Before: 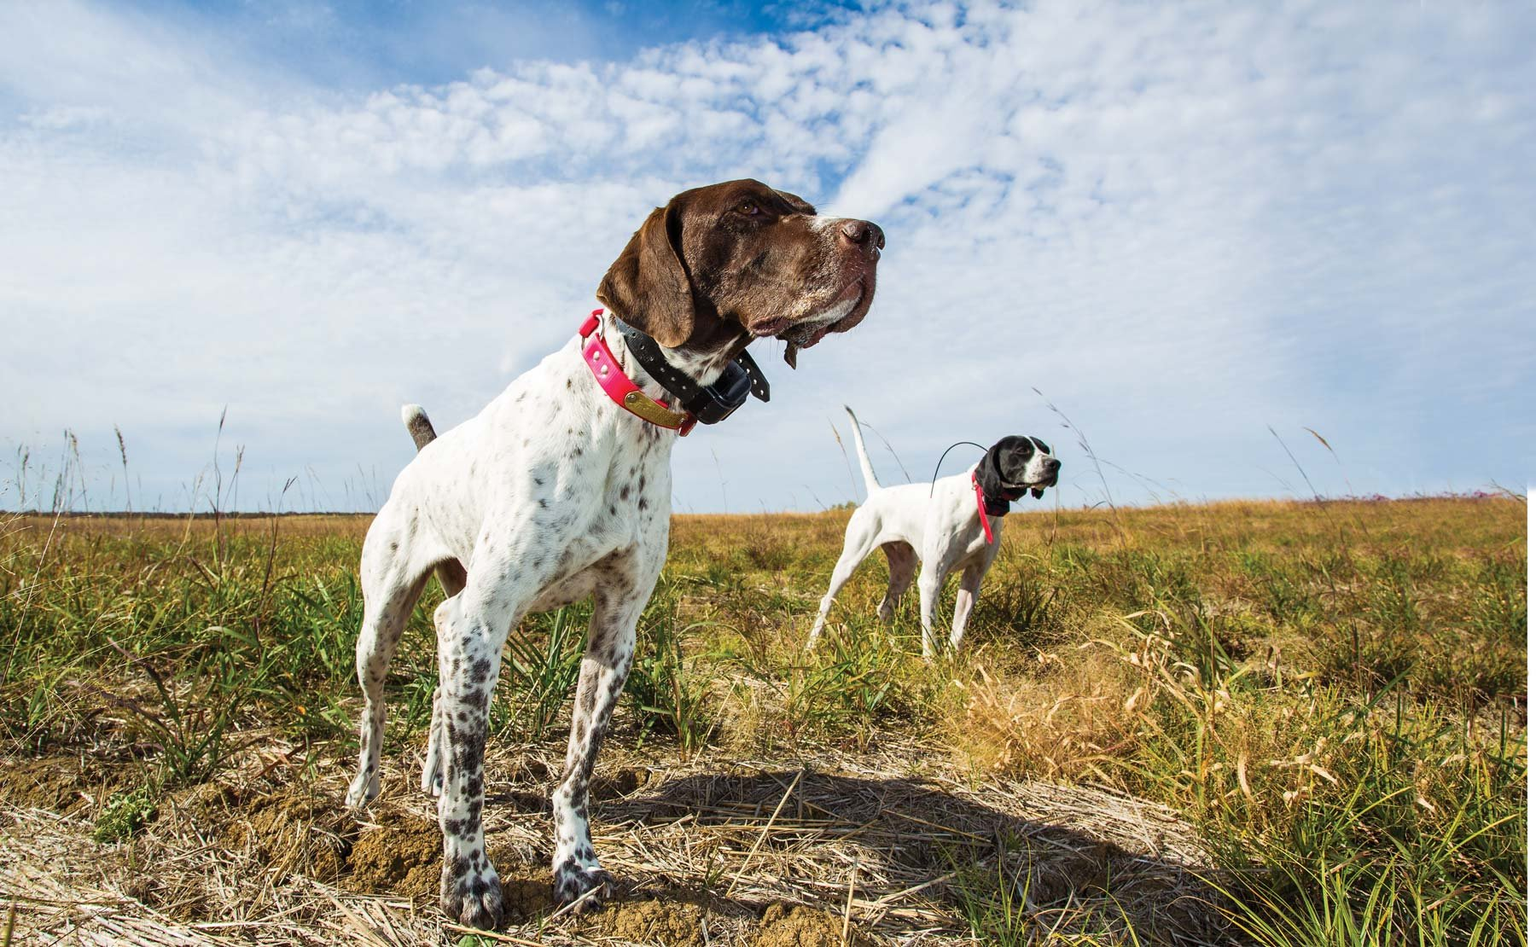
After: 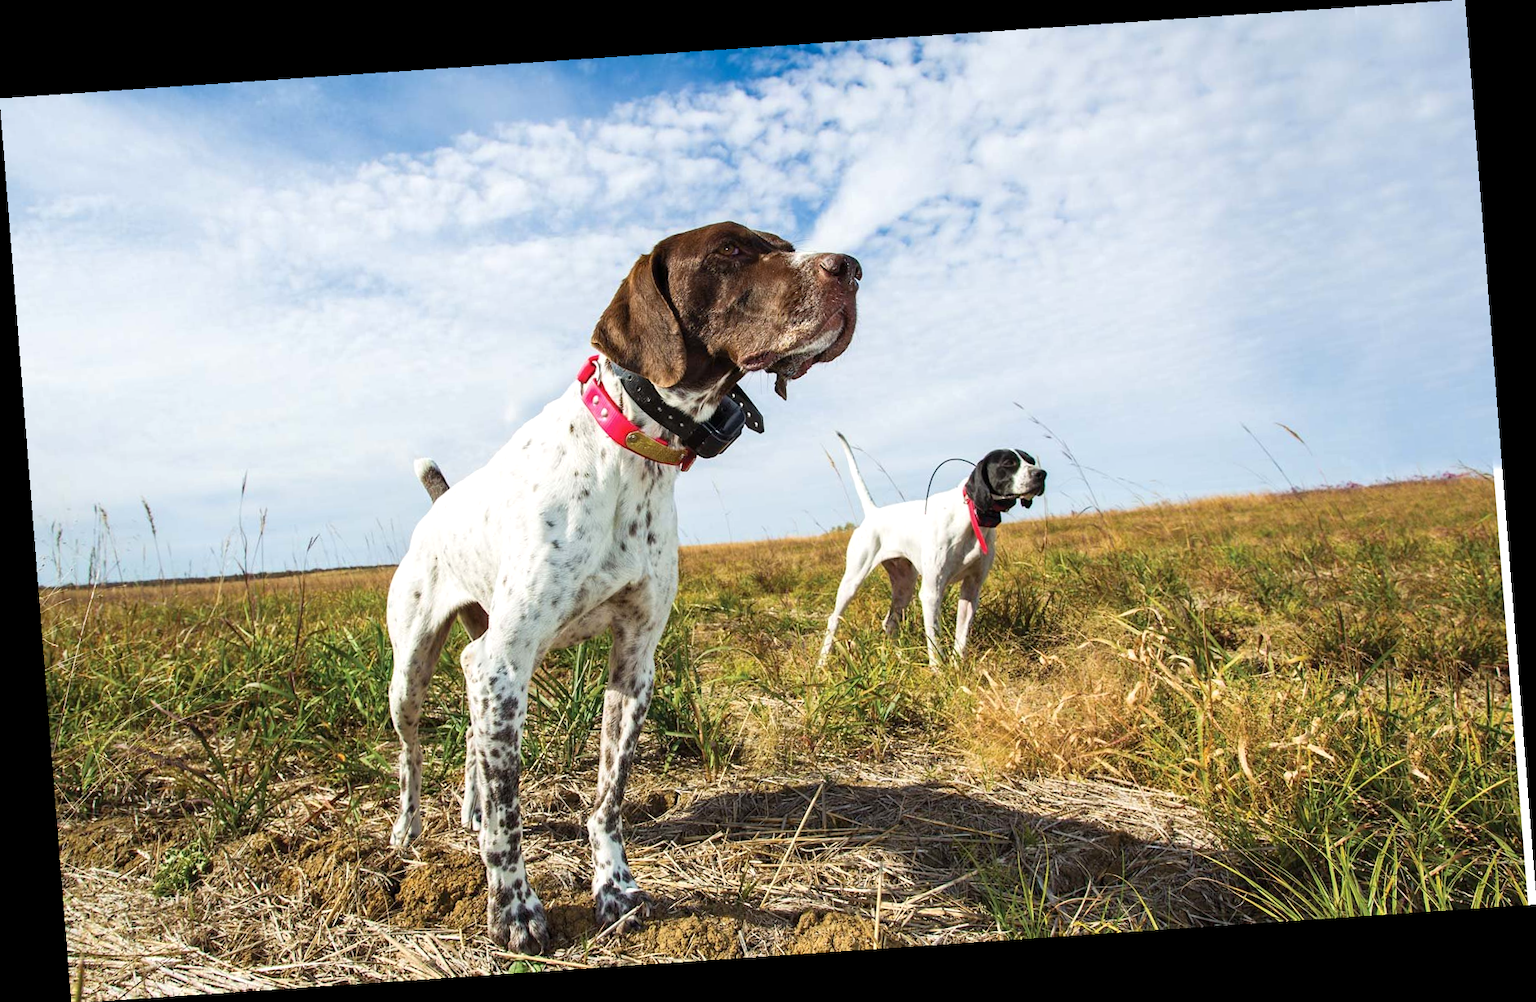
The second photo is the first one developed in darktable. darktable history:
rotate and perspective: rotation -4.2°, shear 0.006, automatic cropping off
exposure: exposure 0.178 EV, compensate exposure bias true, compensate highlight preservation false
